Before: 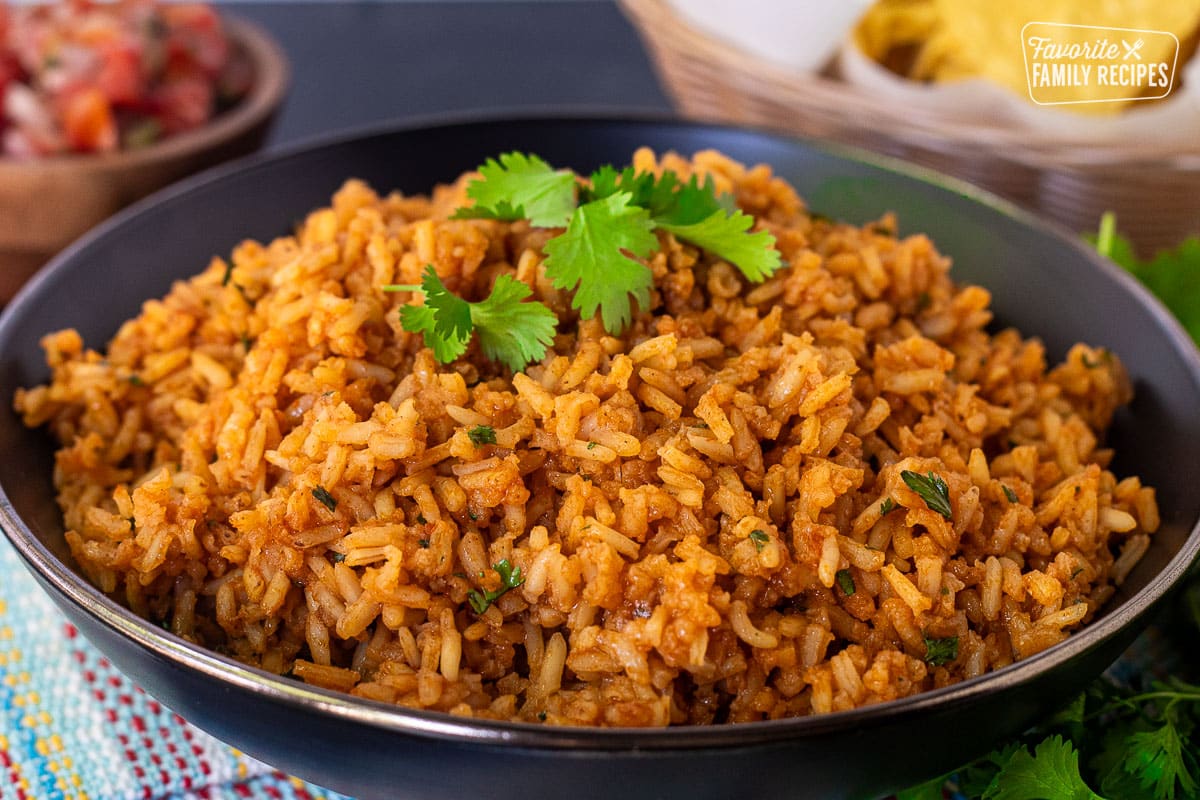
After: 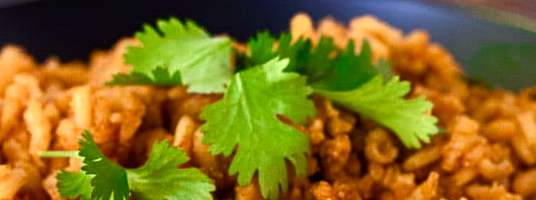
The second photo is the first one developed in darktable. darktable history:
color balance rgb: perceptual saturation grading › highlights -29.58%, perceptual saturation grading › mid-tones 29.47%, perceptual saturation grading › shadows 59.73%, perceptual brilliance grading › global brilliance -17.79%, perceptual brilliance grading › highlights 28.73%, global vibrance 15.44%
crop: left 28.64%, top 16.832%, right 26.637%, bottom 58.055%
